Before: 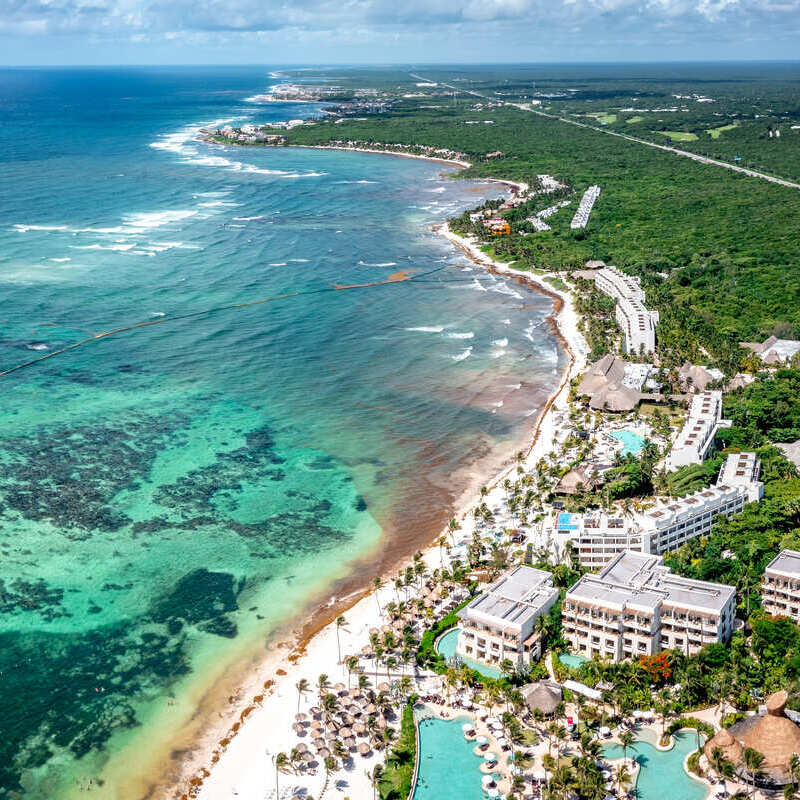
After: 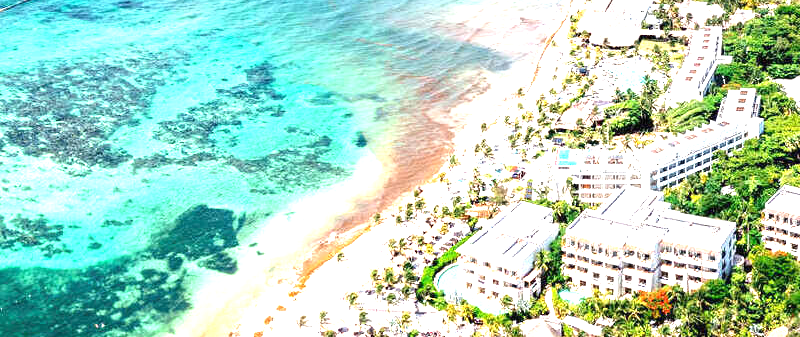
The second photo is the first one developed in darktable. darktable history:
crop: top 45.501%, bottom 12.26%
exposure: black level correction 0, exposure 1.623 EV, compensate exposure bias true, compensate highlight preservation false
